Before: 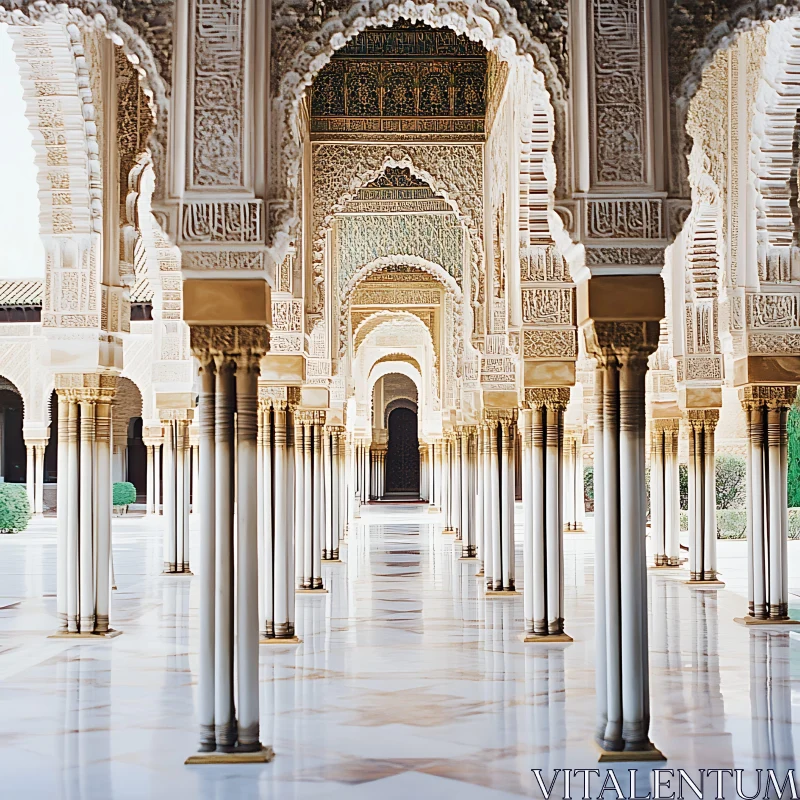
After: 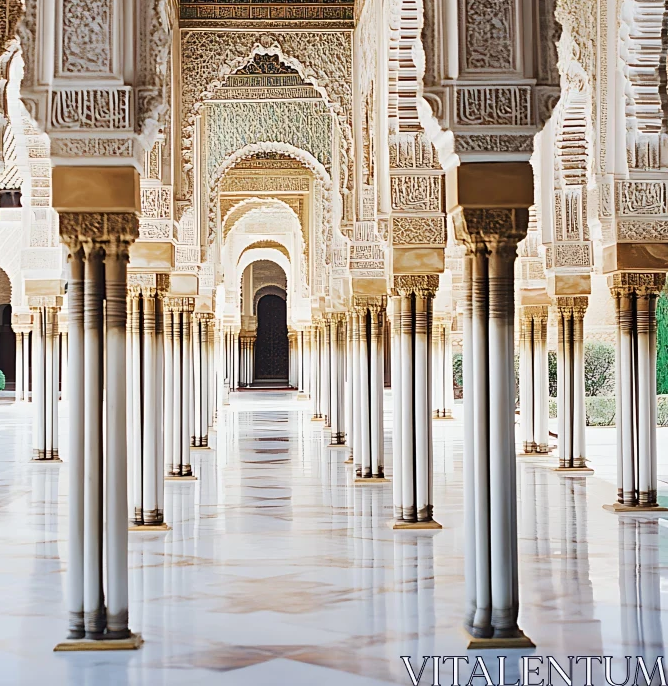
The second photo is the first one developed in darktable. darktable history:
crop: left 16.497%, top 14.238%
